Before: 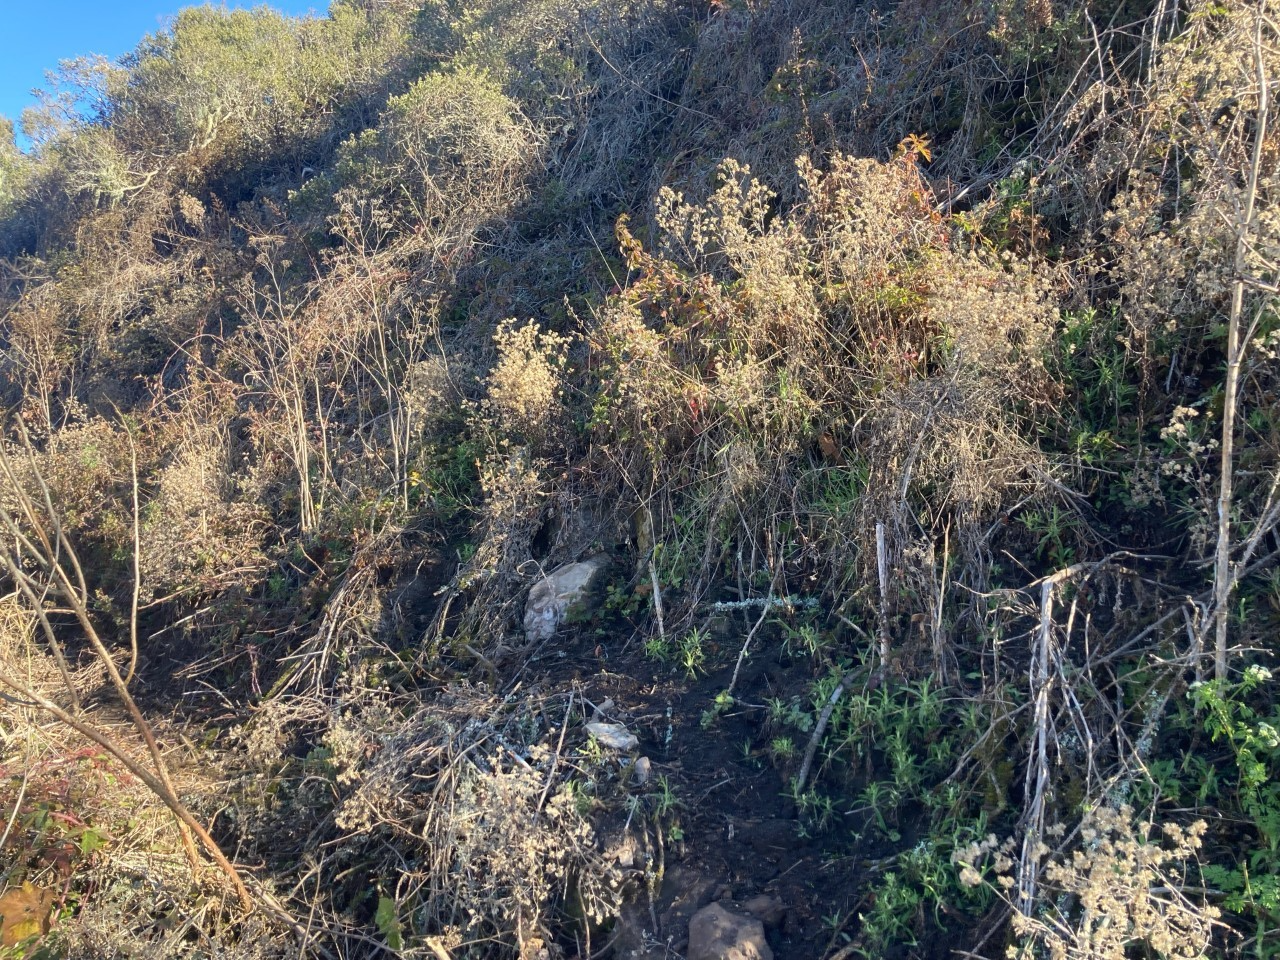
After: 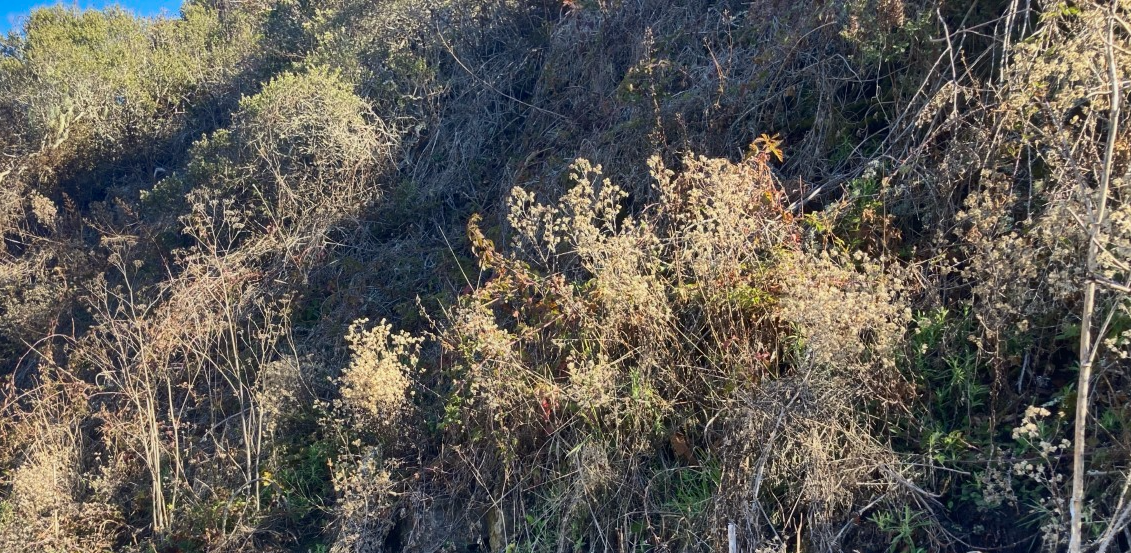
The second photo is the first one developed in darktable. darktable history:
shadows and highlights: shadows 79.52, white point adjustment -9.22, highlights -61.17, highlights color adjustment 89.66%, soften with gaussian
tone equalizer: -8 EV 0 EV, -7 EV 0.003 EV, -6 EV -0.004 EV, -5 EV -0.015 EV, -4 EV -0.087 EV, -3 EV -0.214 EV, -2 EV -0.285 EV, -1 EV 0.109 EV, +0 EV 0.275 EV
crop and rotate: left 11.593%, bottom 42.36%
contrast brightness saturation: contrast 0.143
